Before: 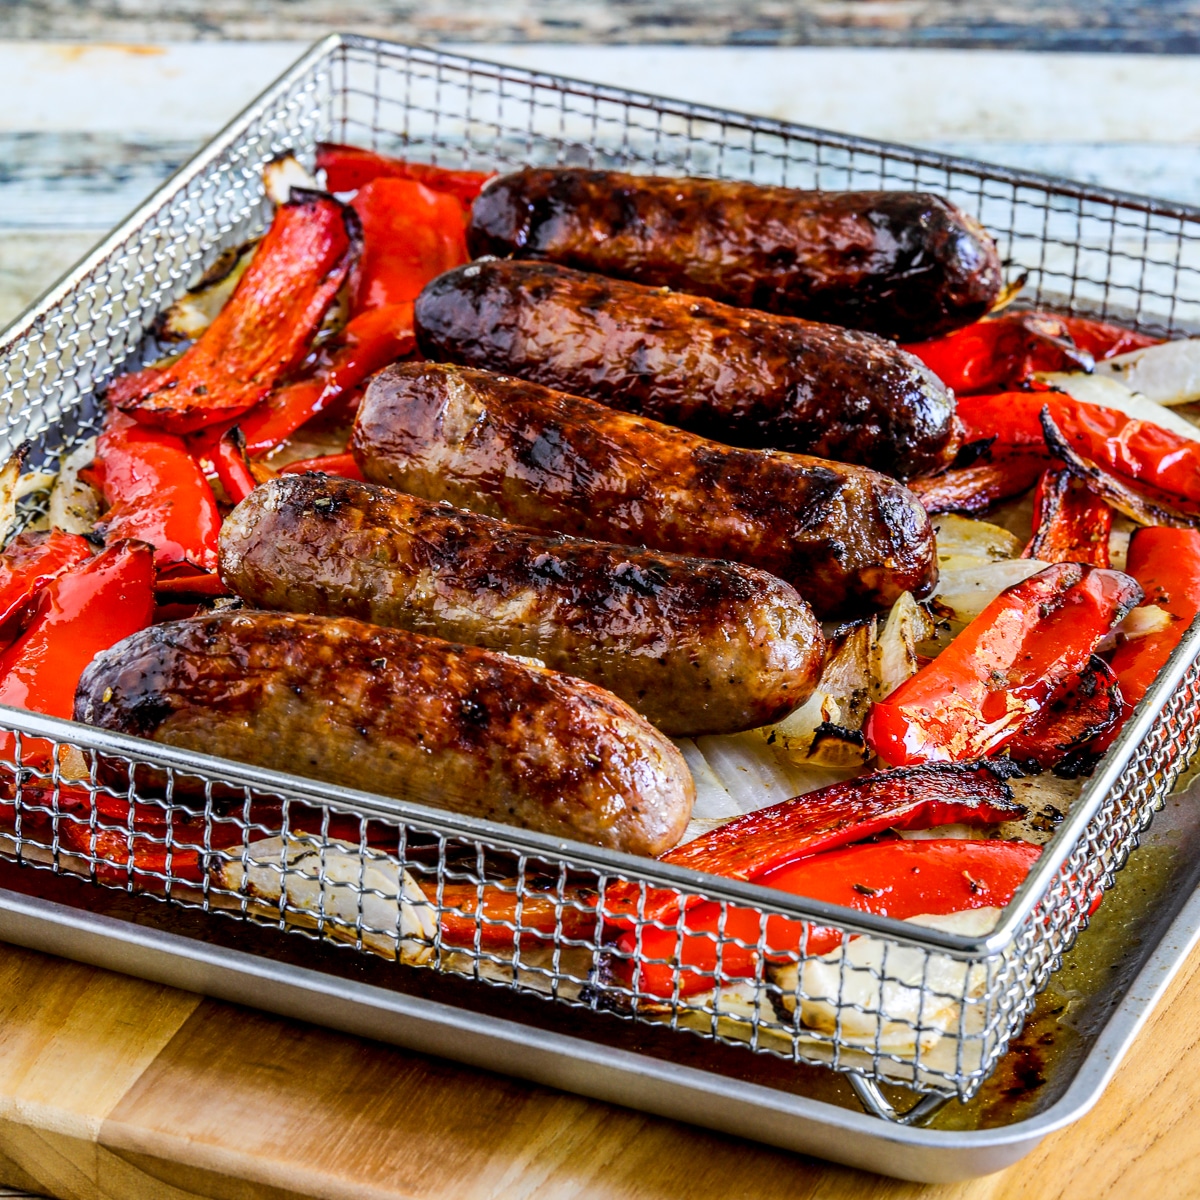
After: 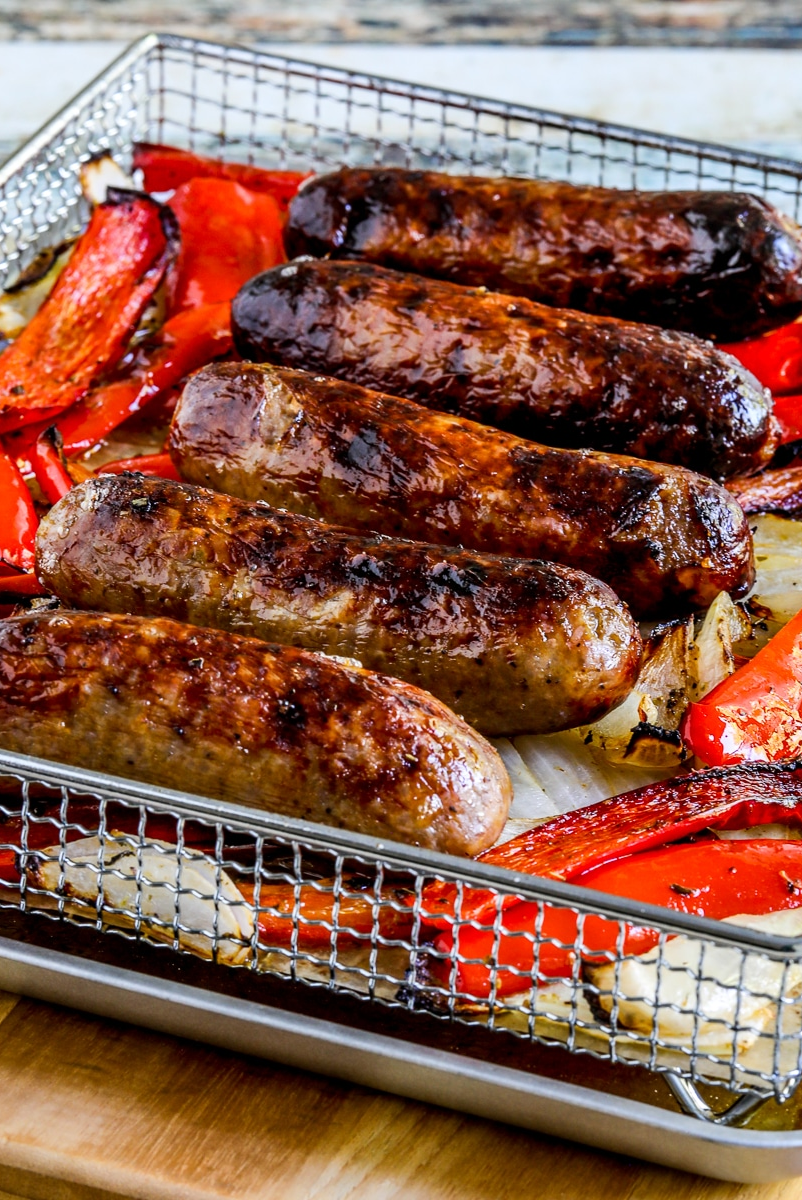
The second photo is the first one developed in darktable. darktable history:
crop and rotate: left 15.328%, right 17.817%
